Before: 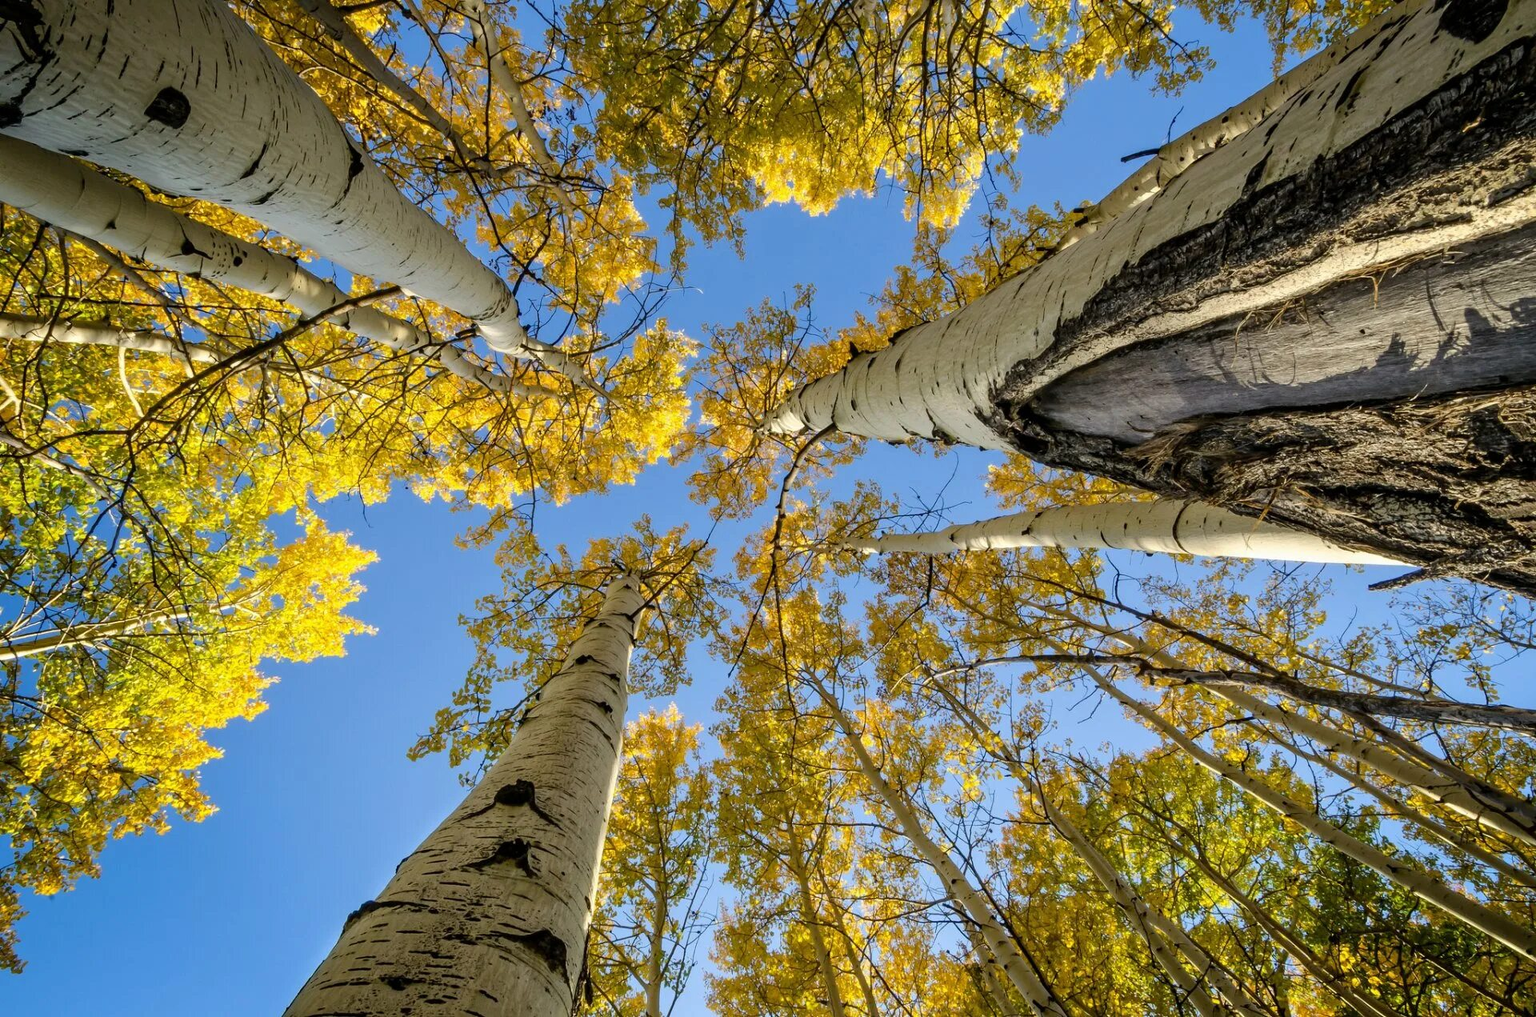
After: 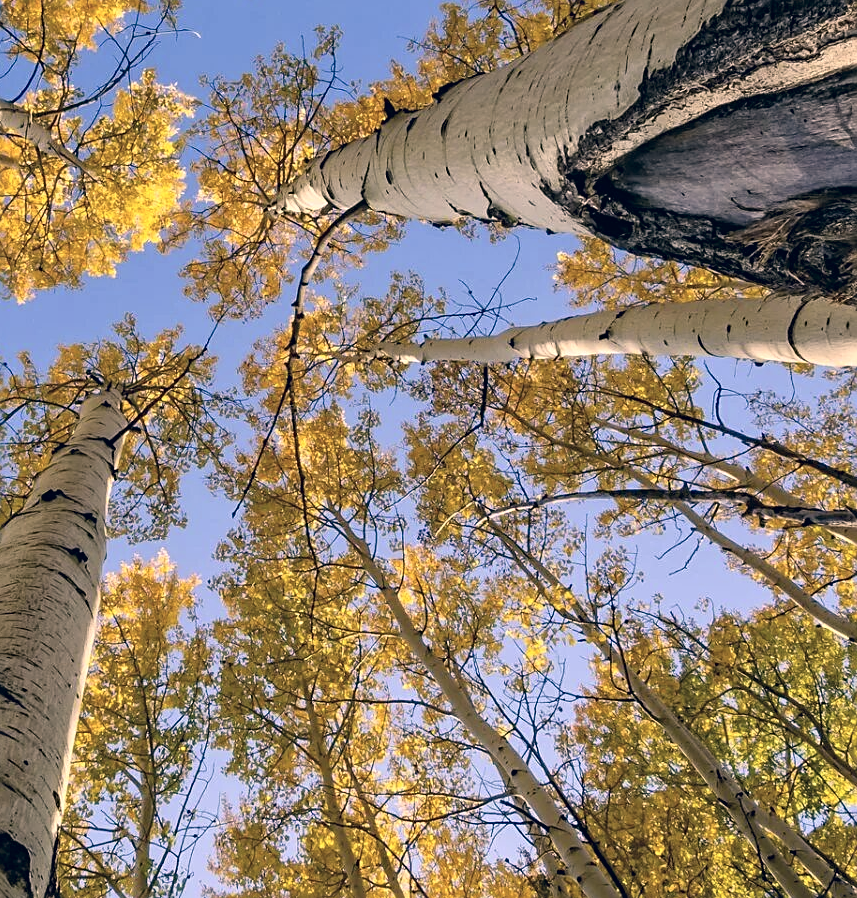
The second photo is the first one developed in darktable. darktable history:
sharpen: on, module defaults
tone curve: curves: ch0 [(0, 0) (0.003, 0.003) (0.011, 0.011) (0.025, 0.026) (0.044, 0.046) (0.069, 0.072) (0.1, 0.103) (0.136, 0.141) (0.177, 0.184) (0.224, 0.233) (0.277, 0.287) (0.335, 0.348) (0.399, 0.414) (0.468, 0.486) (0.543, 0.563) (0.623, 0.647) (0.709, 0.736) (0.801, 0.831) (0.898, 0.92) (1, 1)], color space Lab, independent channels, preserve colors none
crop: left 35.323%, top 25.927%, right 20.04%, bottom 3.387%
color correction: highlights a* 13.7, highlights b* 5.97, shadows a* -5.51, shadows b* -15.72, saturation 0.86
